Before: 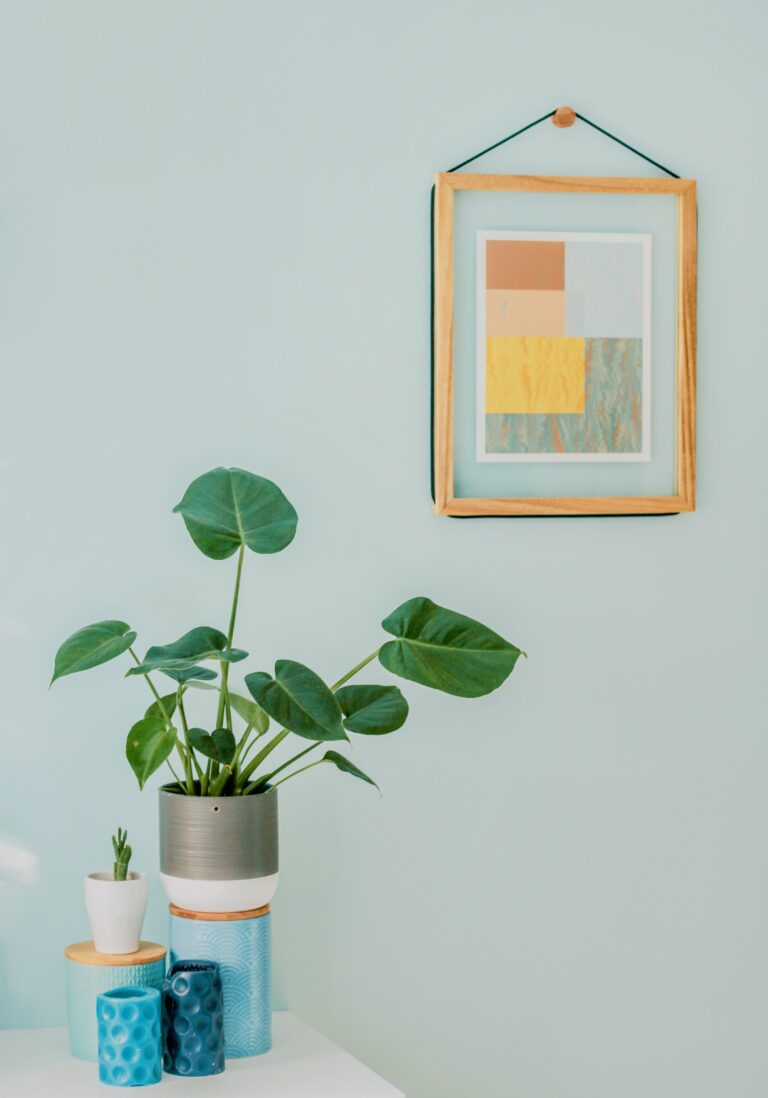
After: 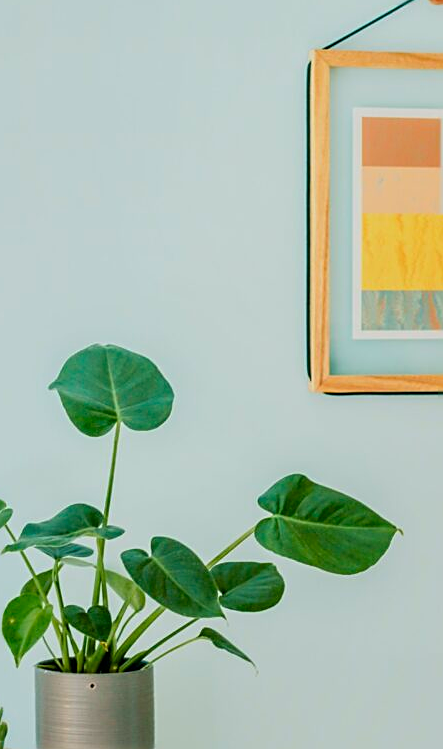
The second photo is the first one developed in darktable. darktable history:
crop: left 16.202%, top 11.208%, right 26.045%, bottom 20.557%
sharpen: on, module defaults
color correction: saturation 1.32
